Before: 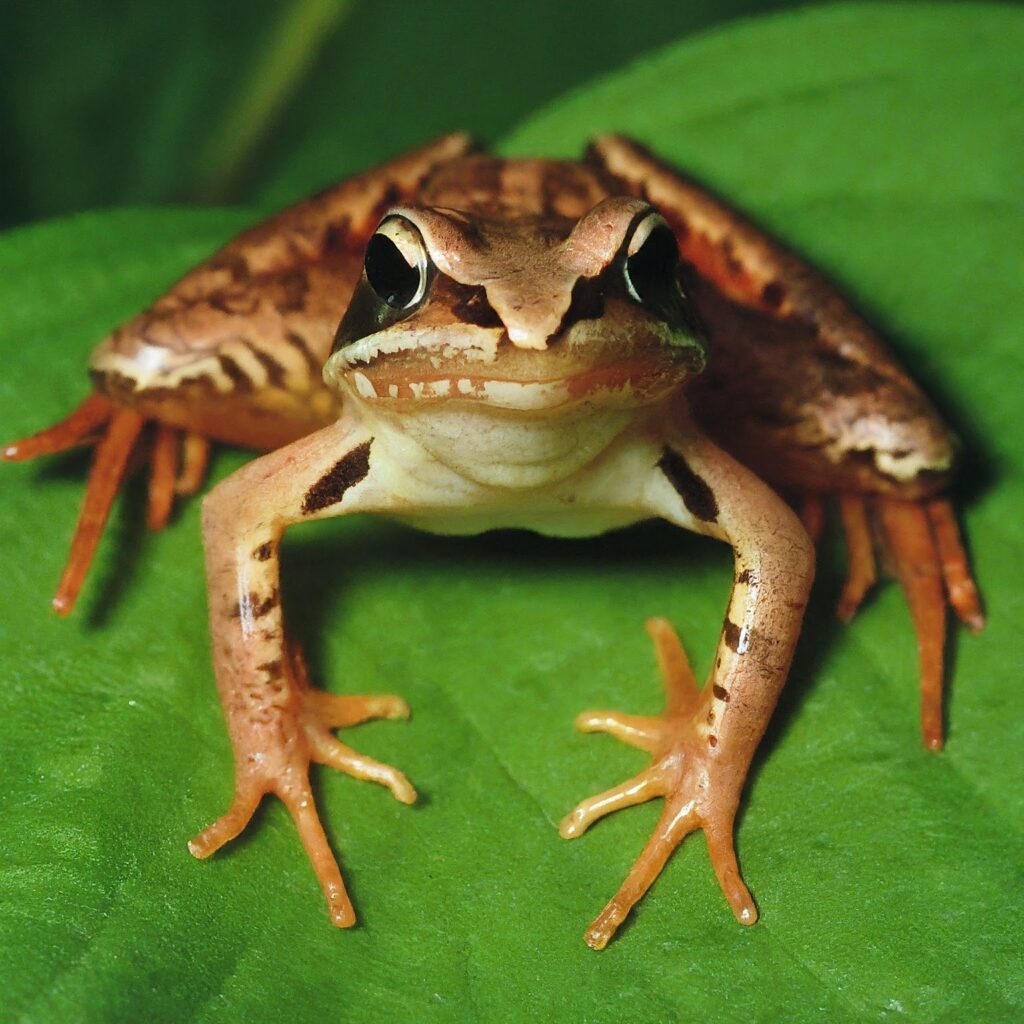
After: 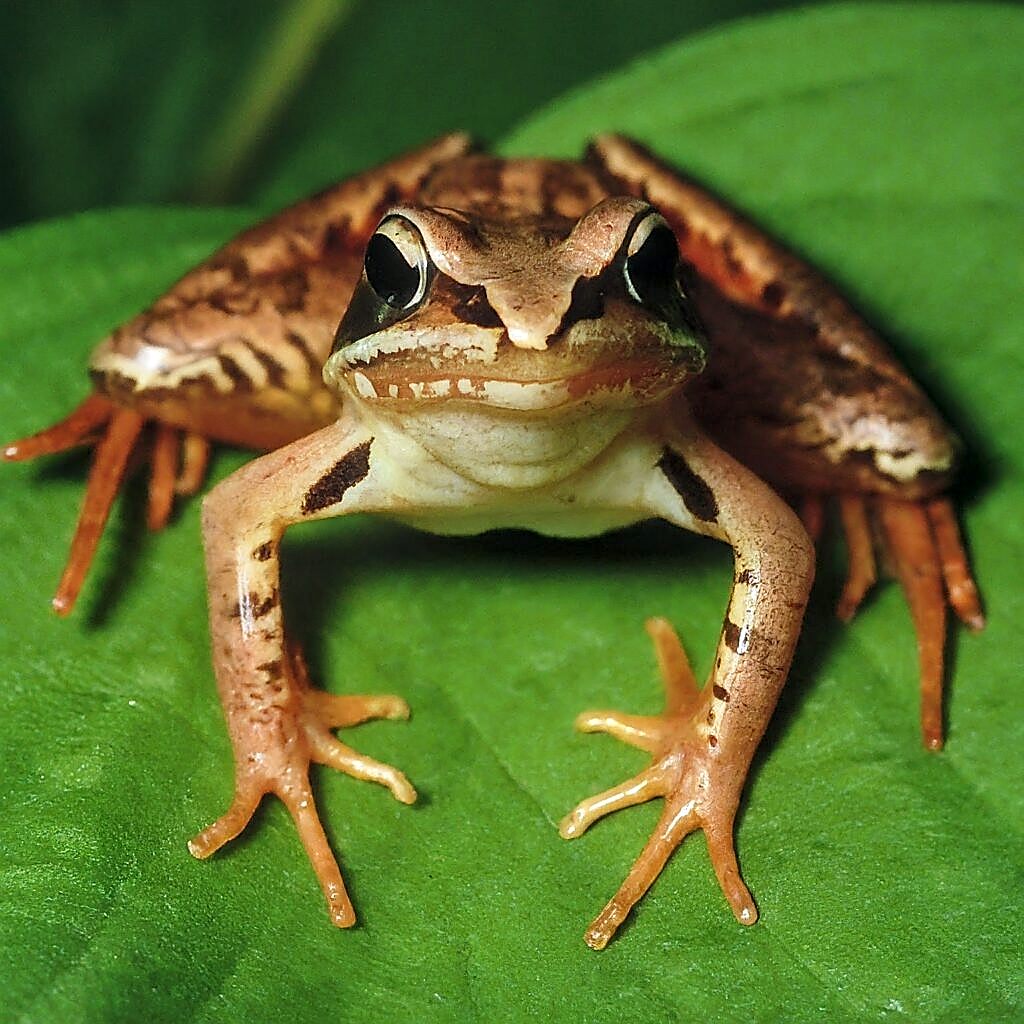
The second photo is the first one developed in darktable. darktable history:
local contrast: detail 130%
sharpen: radius 1.365, amount 1.244, threshold 0.718
